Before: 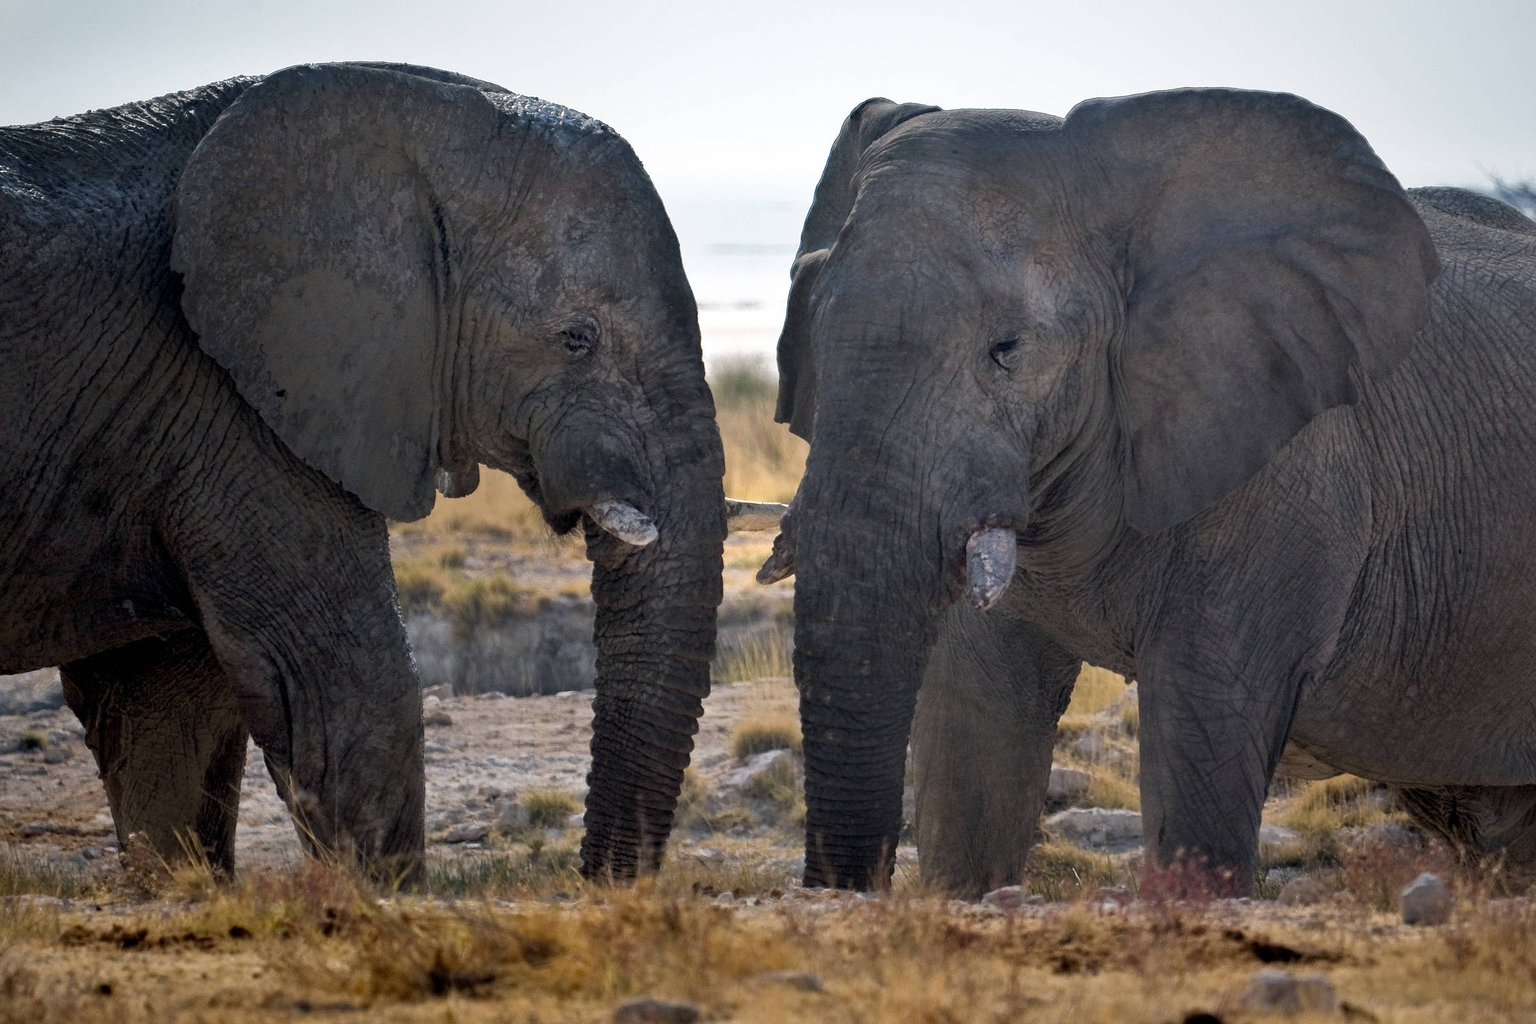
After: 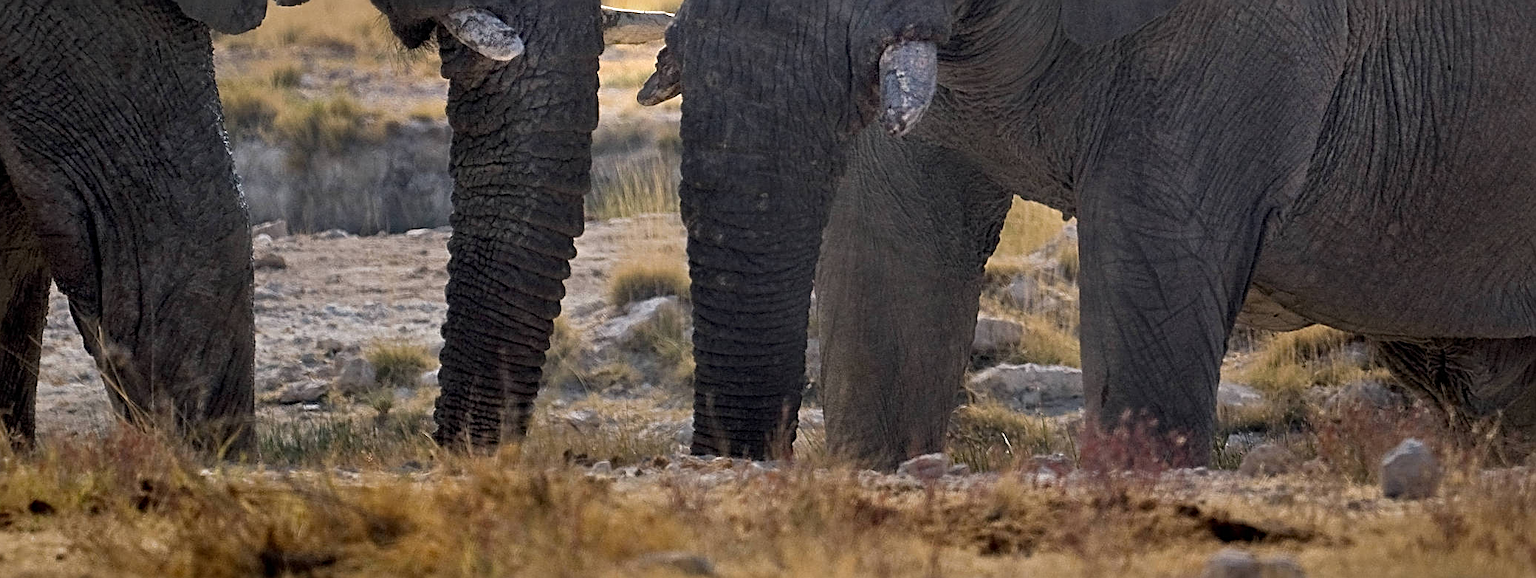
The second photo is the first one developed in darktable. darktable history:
sharpen: radius 2.584, amount 0.688
crop and rotate: left 13.306%, top 48.129%, bottom 2.928%
